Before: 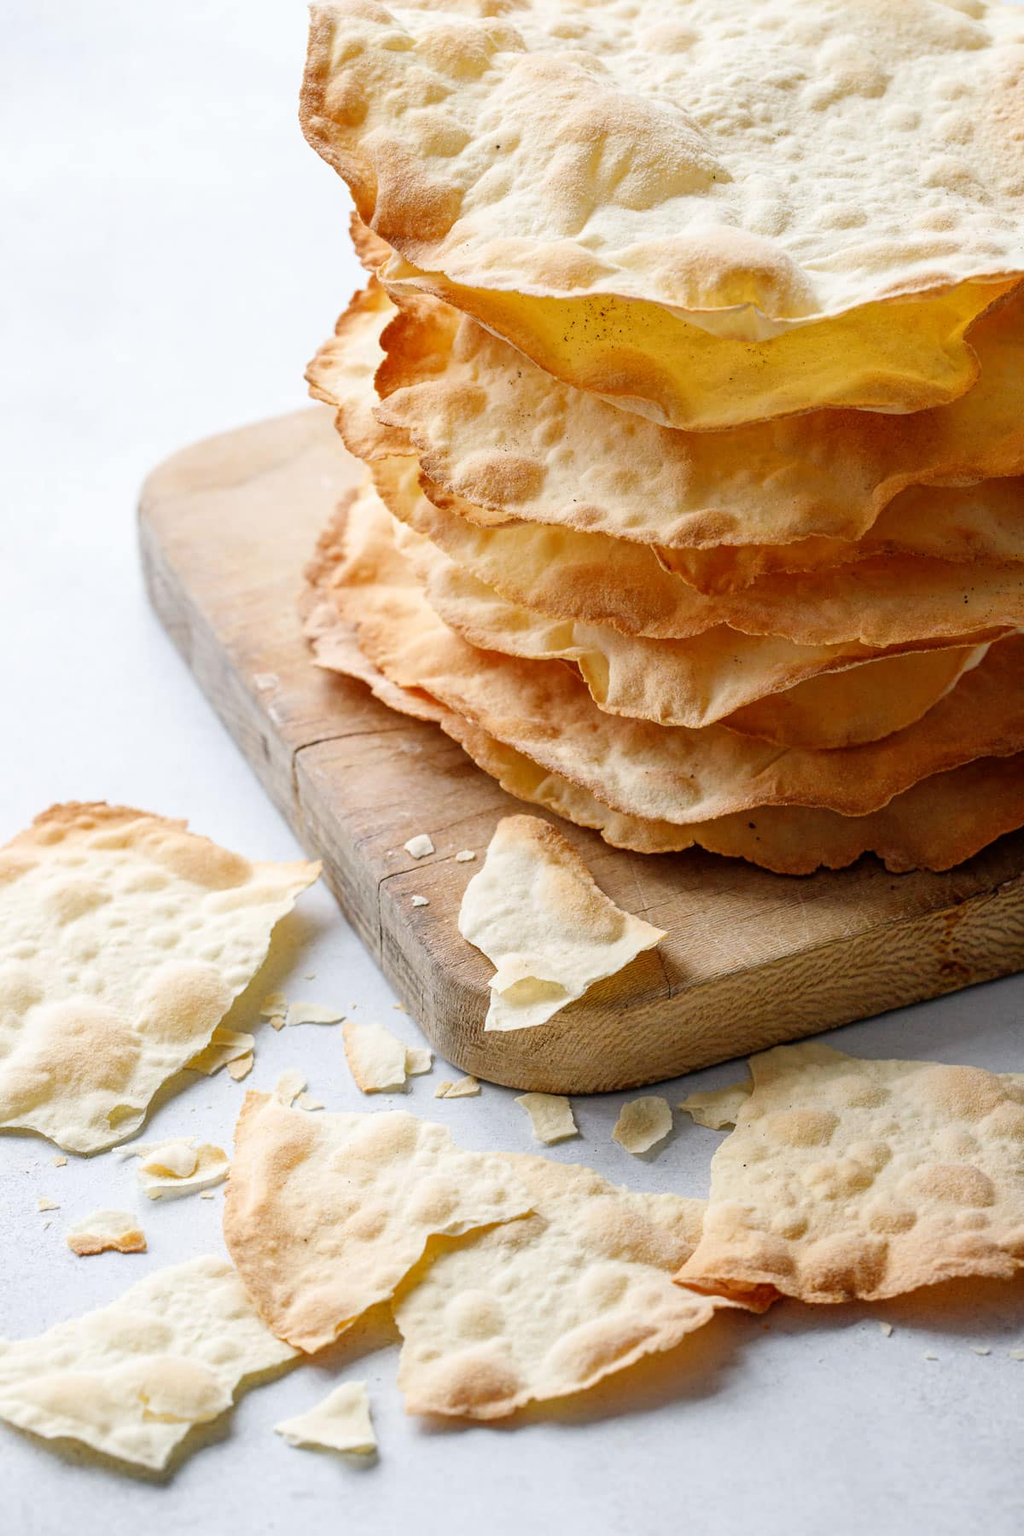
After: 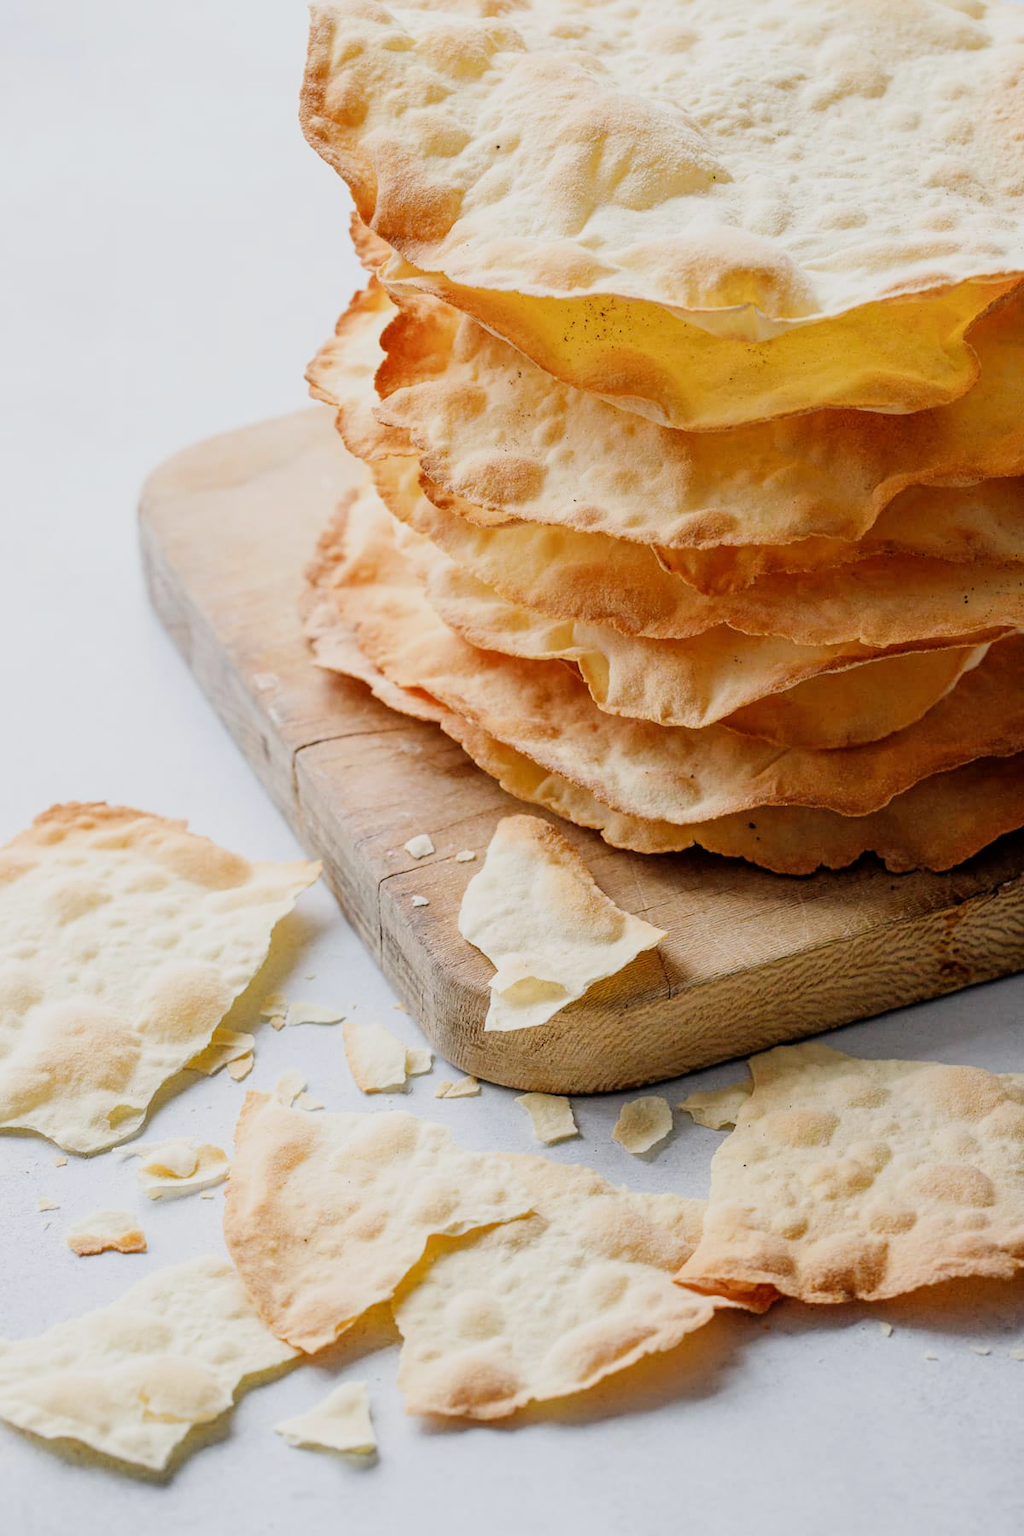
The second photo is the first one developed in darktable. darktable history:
exposure: exposure 0.2 EV, compensate highlight preservation false
filmic rgb: hardness 4.17
